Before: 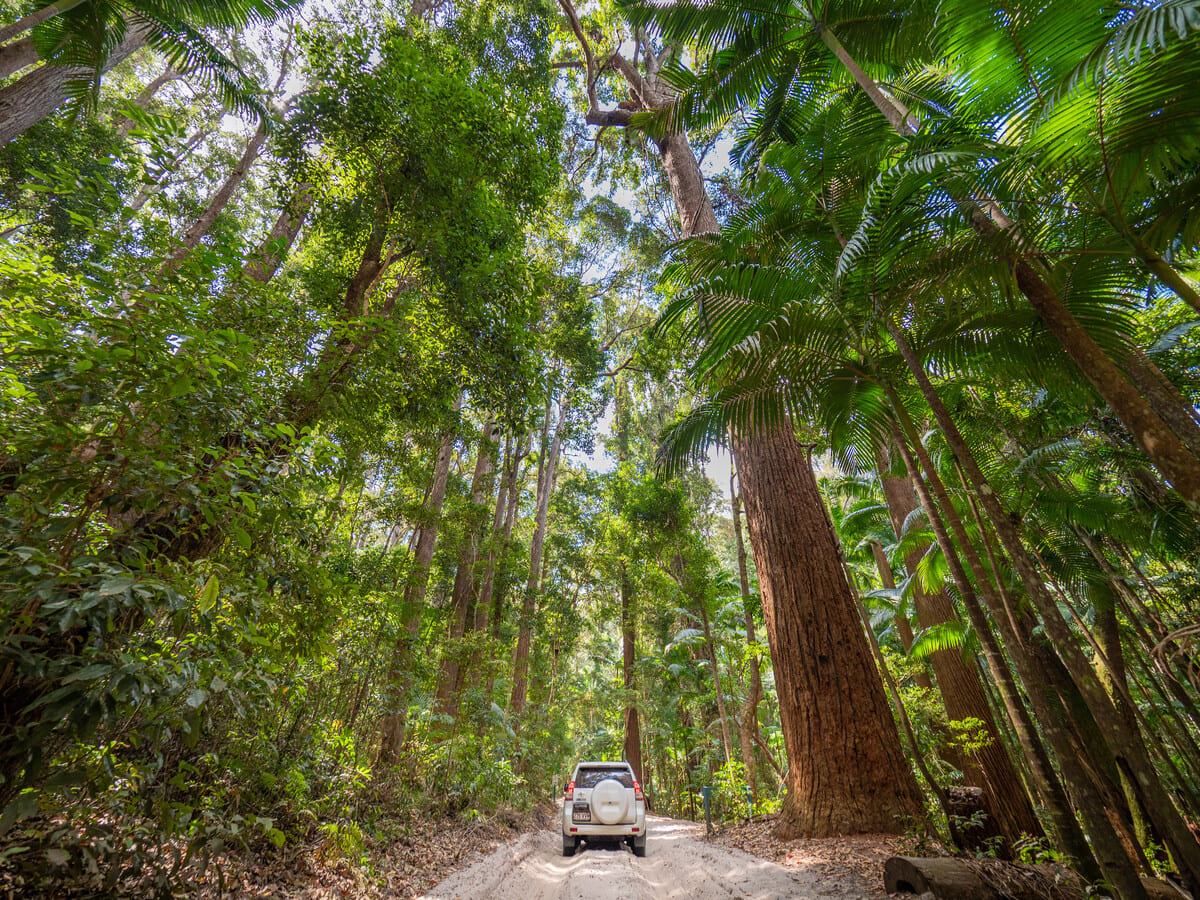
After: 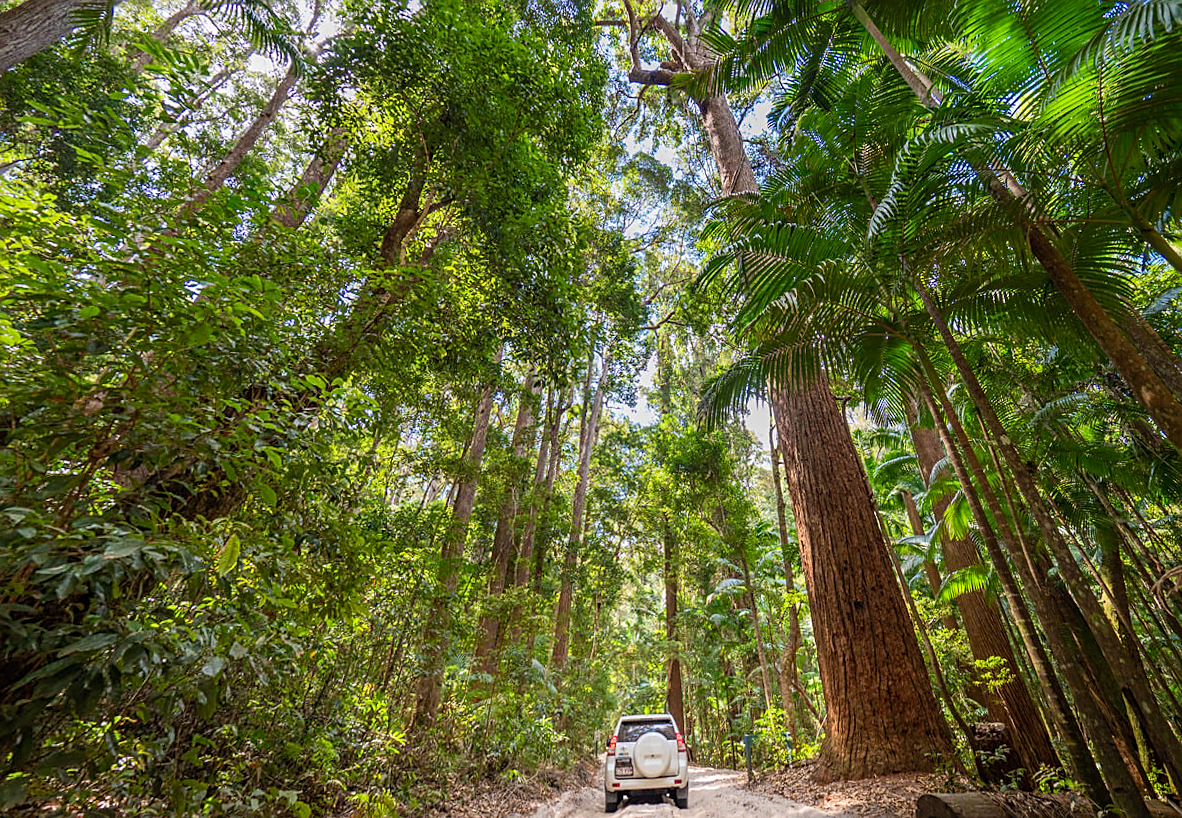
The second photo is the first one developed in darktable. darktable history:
rotate and perspective: rotation -0.013°, lens shift (vertical) -0.027, lens shift (horizontal) 0.178, crop left 0.016, crop right 0.989, crop top 0.082, crop bottom 0.918
sharpen: on, module defaults
contrast brightness saturation: contrast 0.1, brightness 0.03, saturation 0.09
